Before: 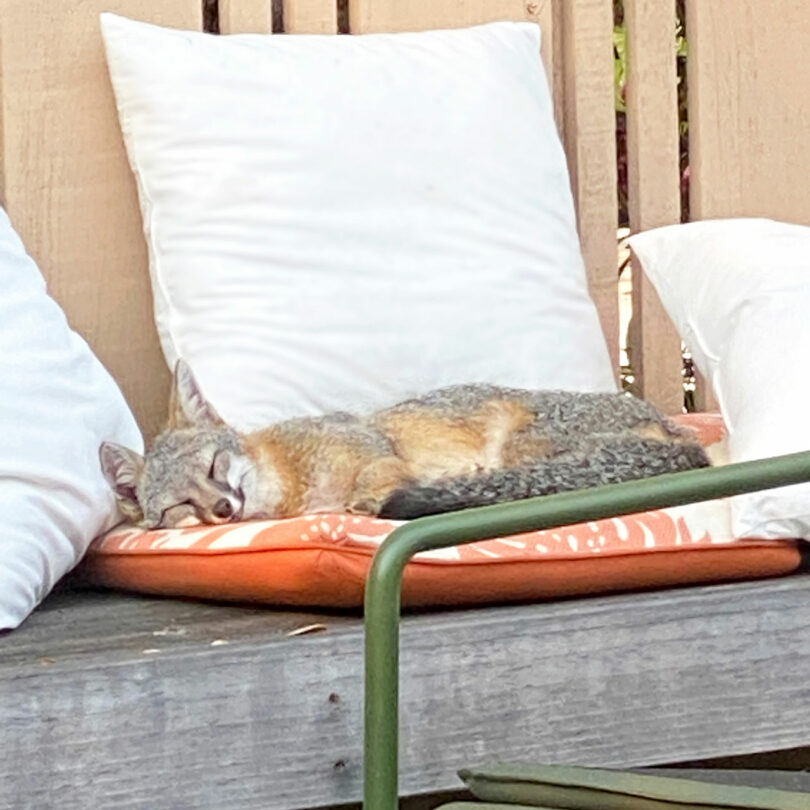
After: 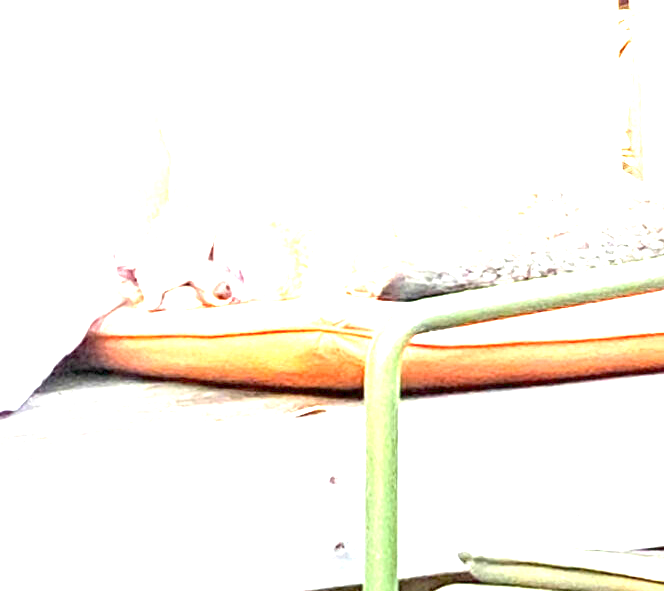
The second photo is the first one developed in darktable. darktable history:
crop: top 27.003%, right 17.943%
exposure: exposure 2.973 EV, compensate exposure bias true, compensate highlight preservation false
